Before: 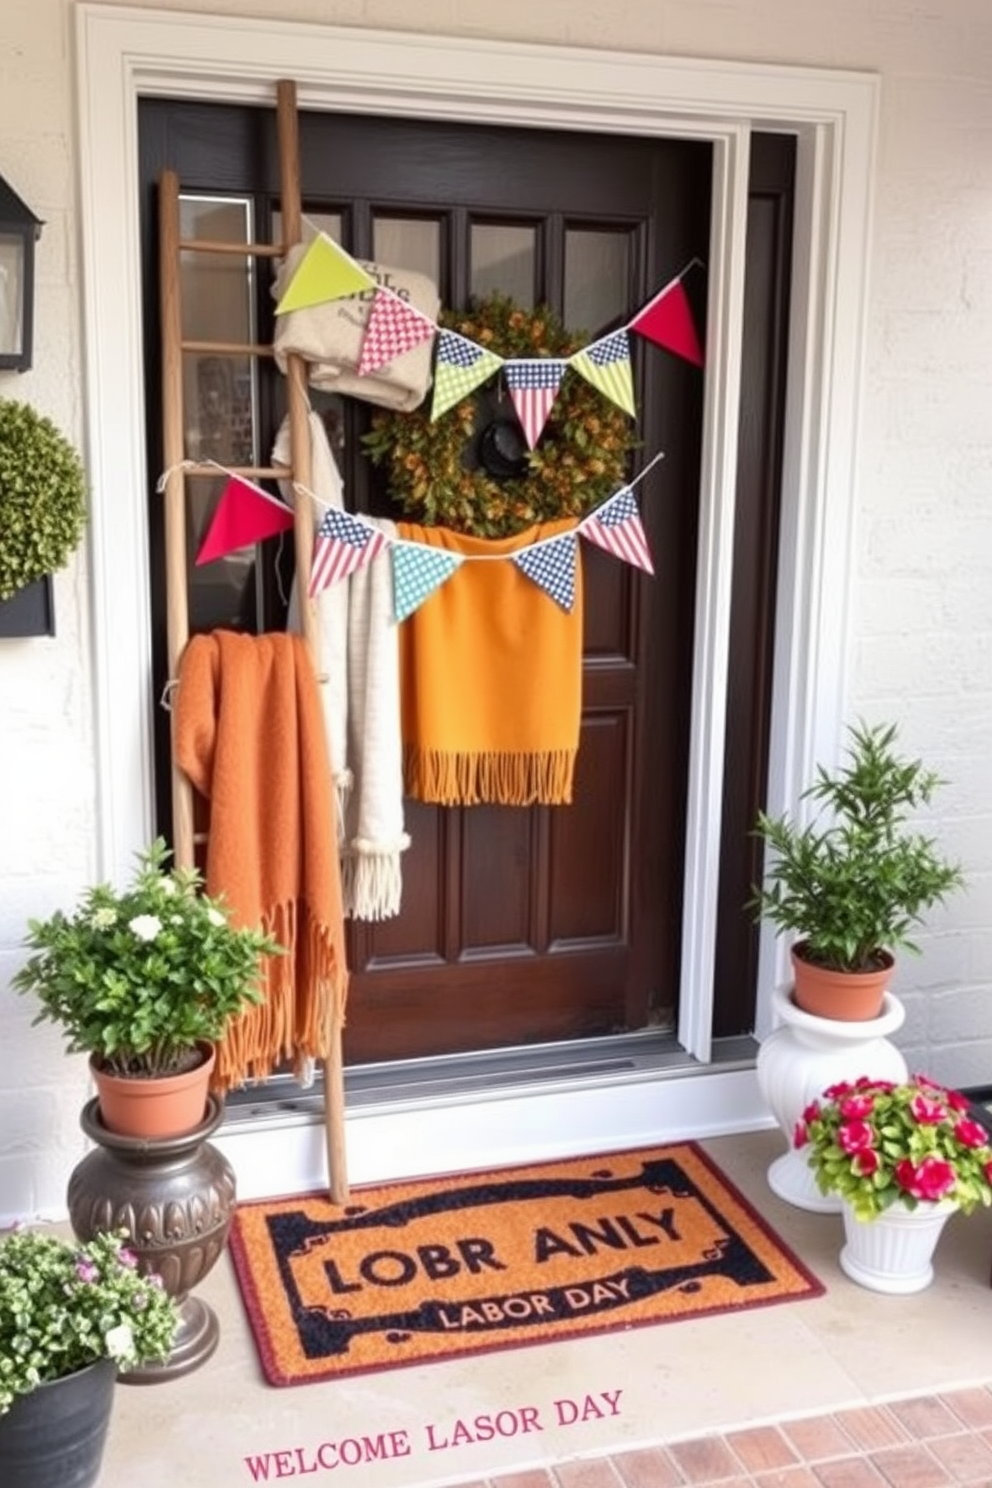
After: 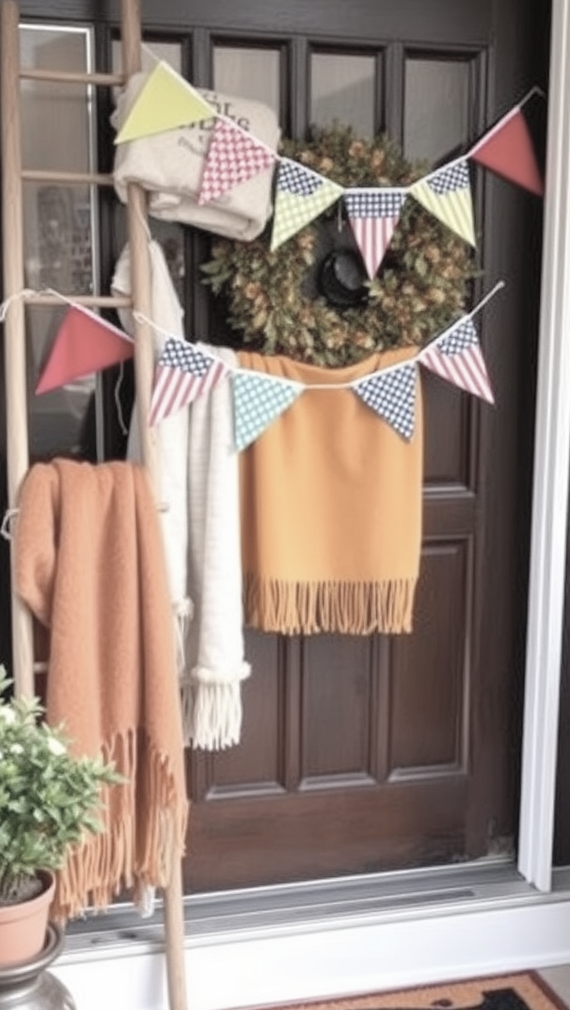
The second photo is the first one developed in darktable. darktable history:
crop: left 16.197%, top 11.516%, right 26.261%, bottom 20.587%
contrast brightness saturation: brightness 0.183, saturation -0.512
